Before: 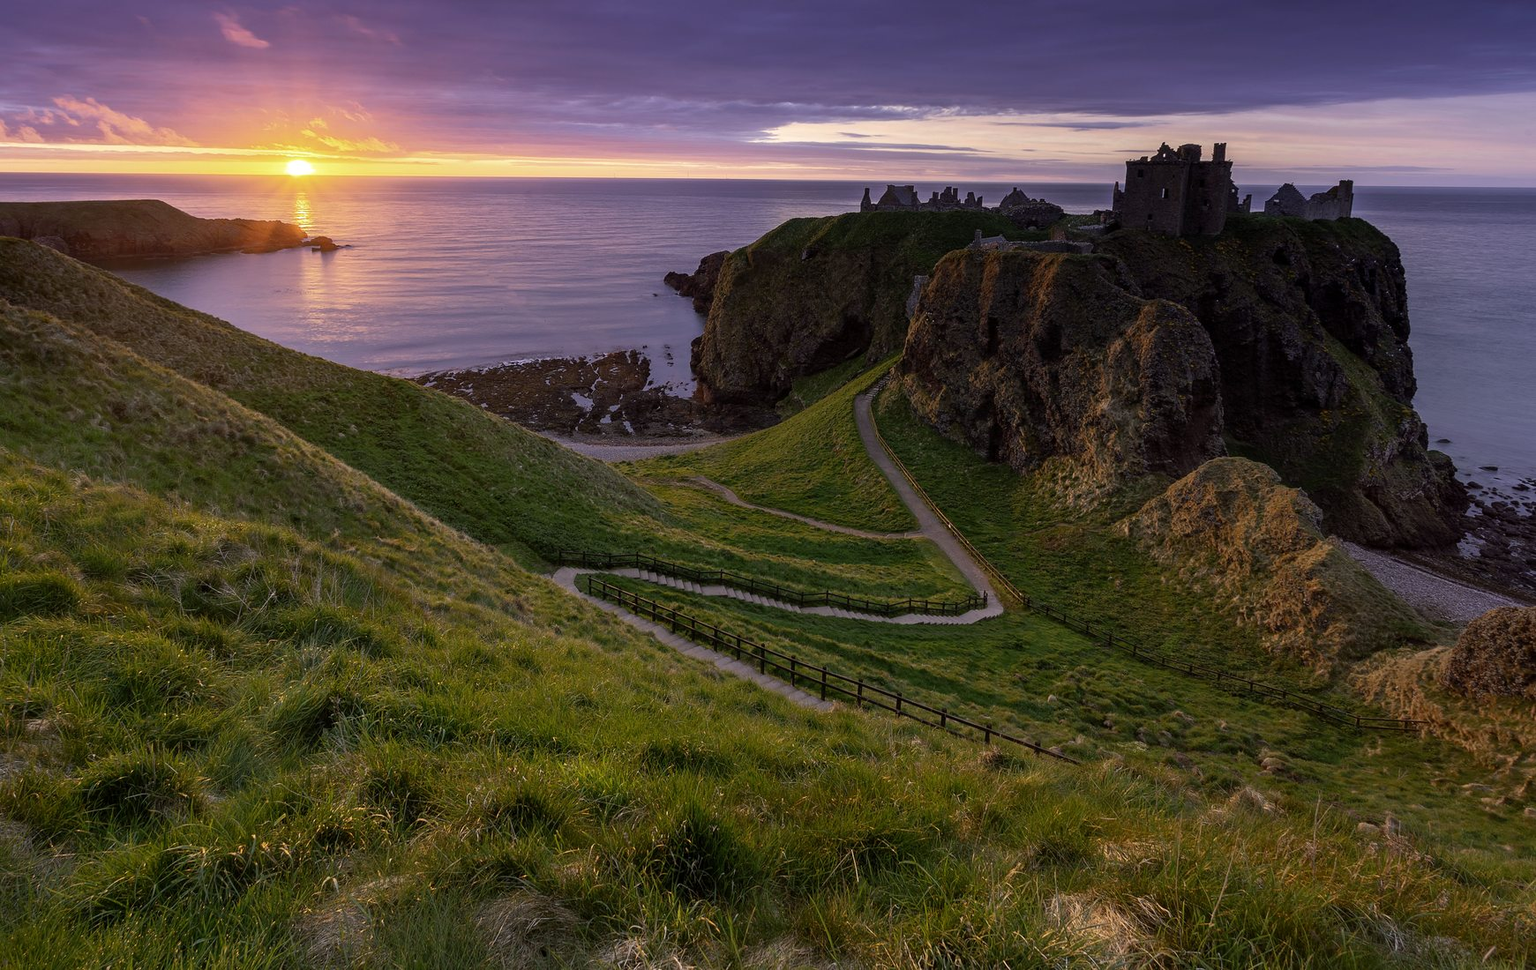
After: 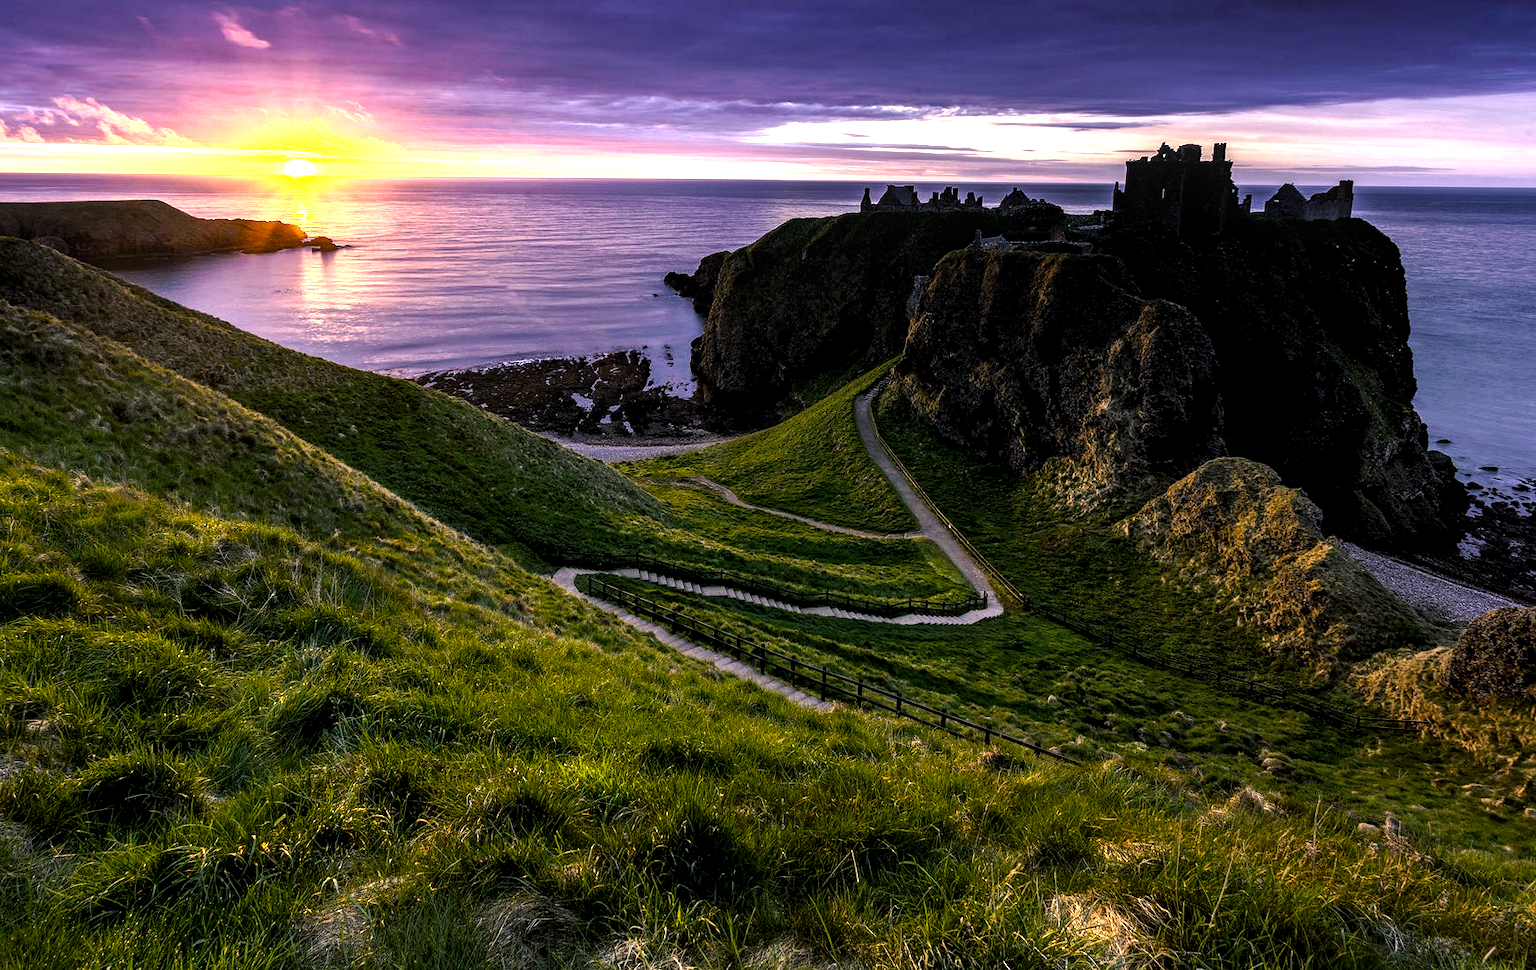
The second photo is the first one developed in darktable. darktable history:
local contrast: detail 130%
tone equalizer: -8 EV -0.456 EV, -7 EV -0.388 EV, -6 EV -0.32 EV, -5 EV -0.237 EV, -3 EV 0.224 EV, -2 EV 0.338 EV, -1 EV 0.389 EV, +0 EV 0.427 EV
levels: levels [0.044, 0.475, 0.791]
shadows and highlights: shadows 37.08, highlights -26.95, soften with gaussian
tone curve: curves: ch0 [(0, 0) (0.003, 0.003) (0.011, 0.011) (0.025, 0.024) (0.044, 0.043) (0.069, 0.068) (0.1, 0.097) (0.136, 0.132) (0.177, 0.173) (0.224, 0.219) (0.277, 0.27) (0.335, 0.327) (0.399, 0.389) (0.468, 0.457) (0.543, 0.549) (0.623, 0.628) (0.709, 0.713) (0.801, 0.803) (0.898, 0.899) (1, 1)], preserve colors none
color balance rgb: shadows lift › chroma 5.289%, shadows lift › hue 238.22°, perceptual saturation grading › global saturation 34.758%, perceptual saturation grading › highlights -25.137%, perceptual saturation grading › shadows 49.306%
